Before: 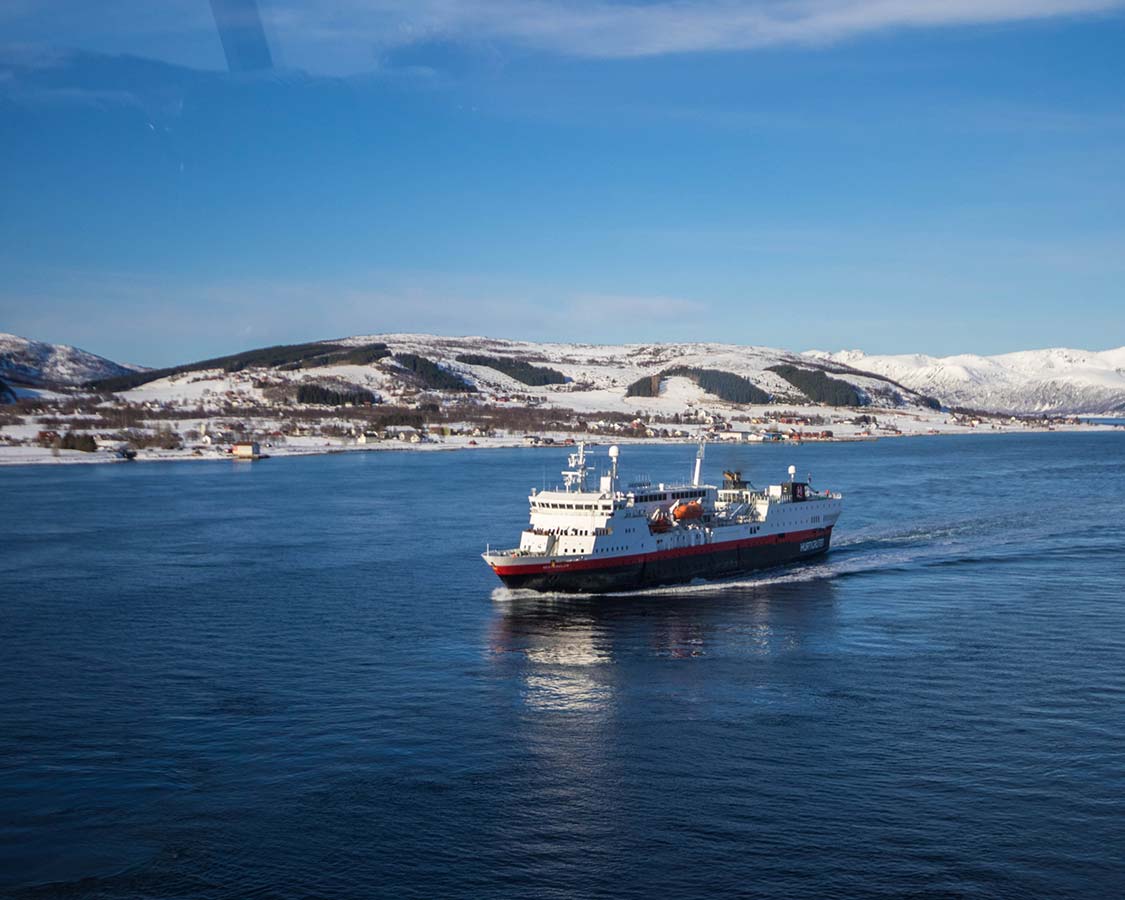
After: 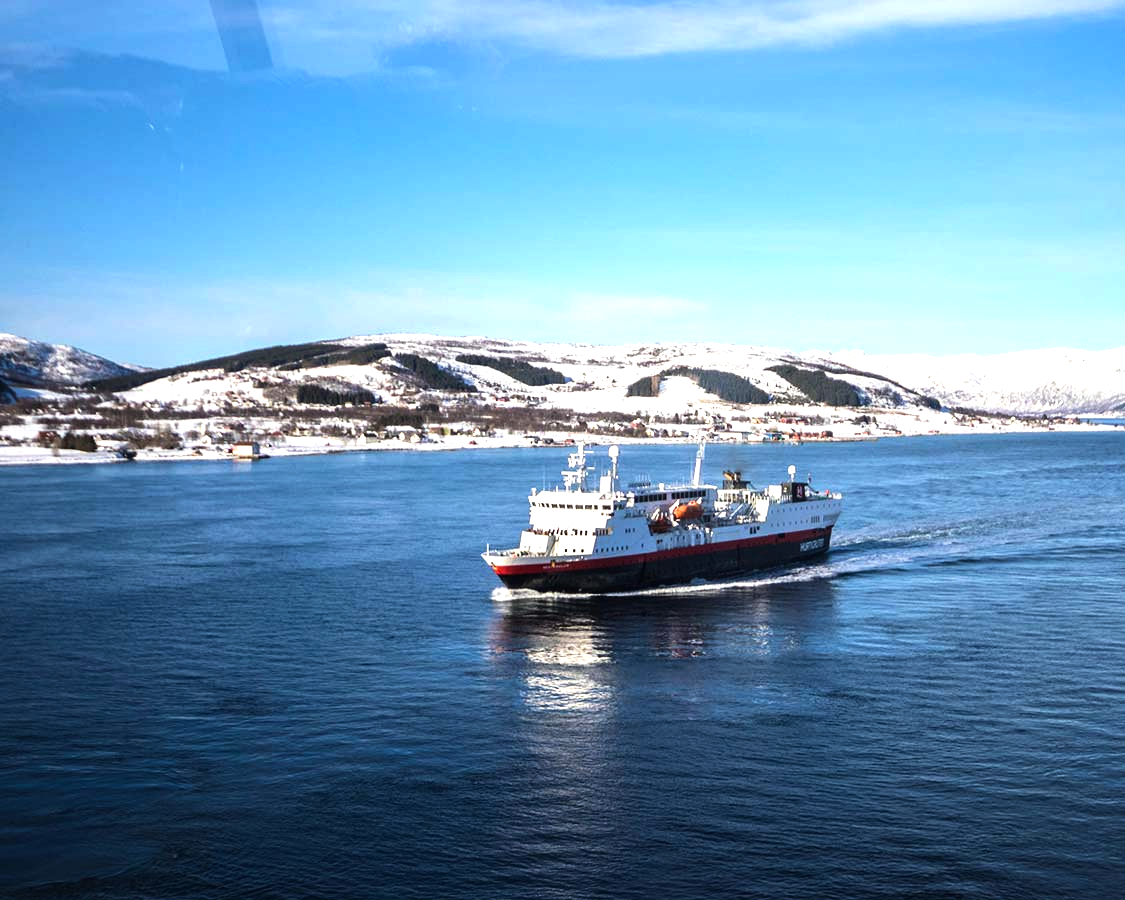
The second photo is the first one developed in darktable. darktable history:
exposure: black level correction 0, exposure 0.5 EV, compensate exposure bias true, compensate highlight preservation false
tone equalizer: -8 EV -0.75 EV, -7 EV -0.7 EV, -6 EV -0.6 EV, -5 EV -0.4 EV, -3 EV 0.4 EV, -2 EV 0.6 EV, -1 EV 0.7 EV, +0 EV 0.75 EV, edges refinement/feathering 500, mask exposure compensation -1.57 EV, preserve details no
